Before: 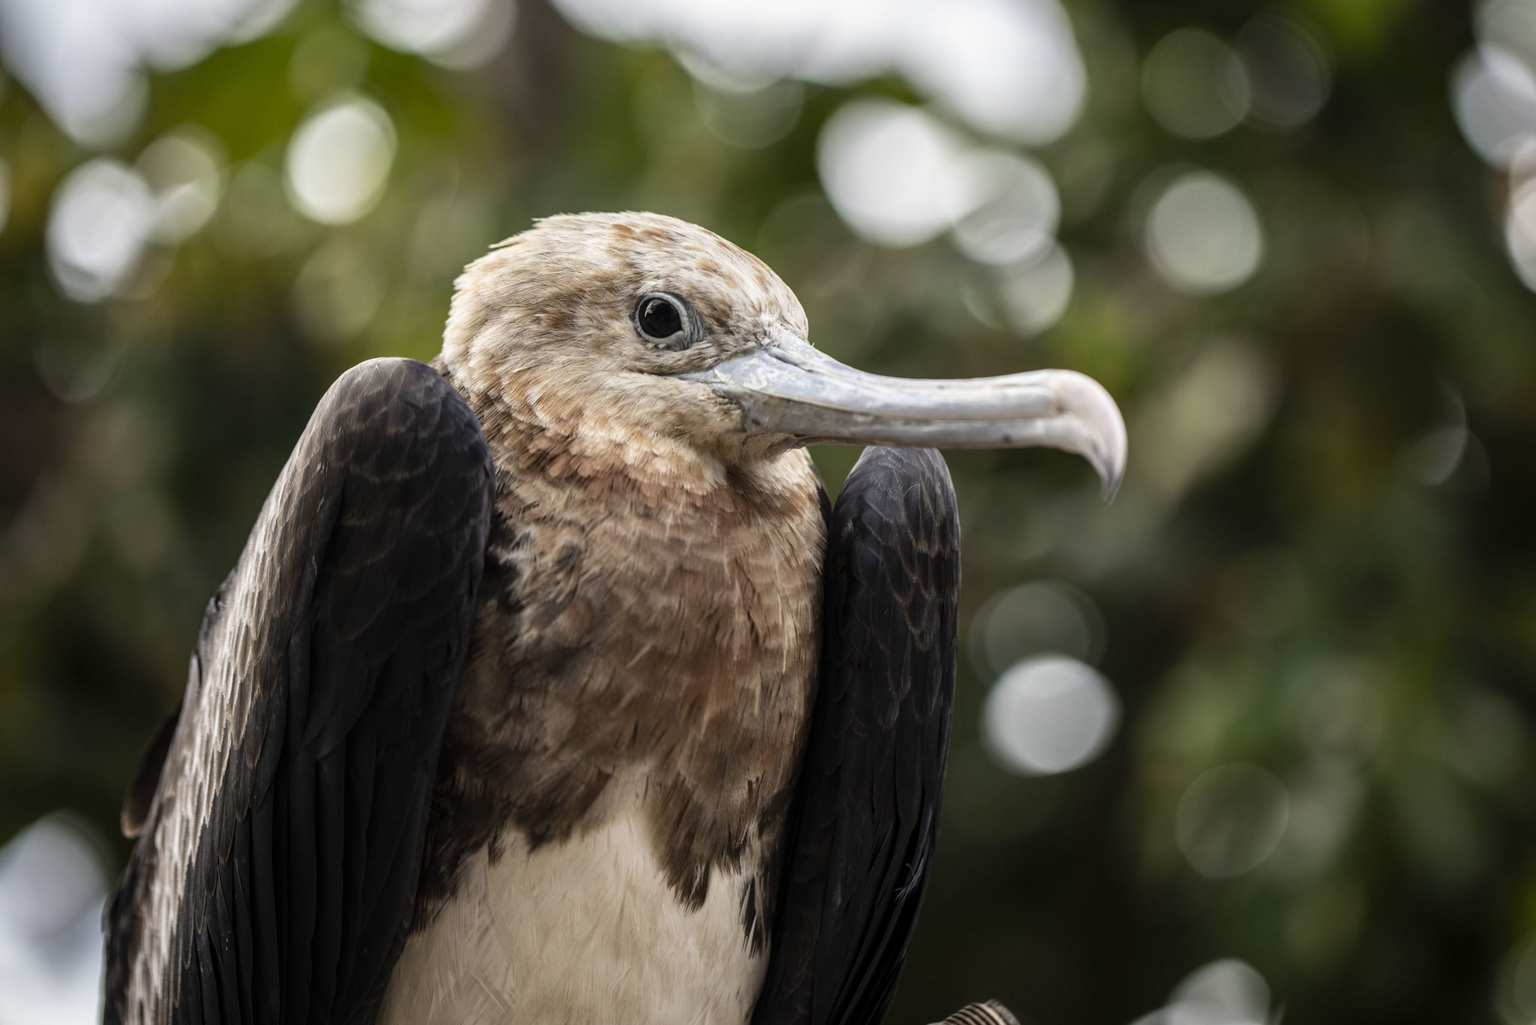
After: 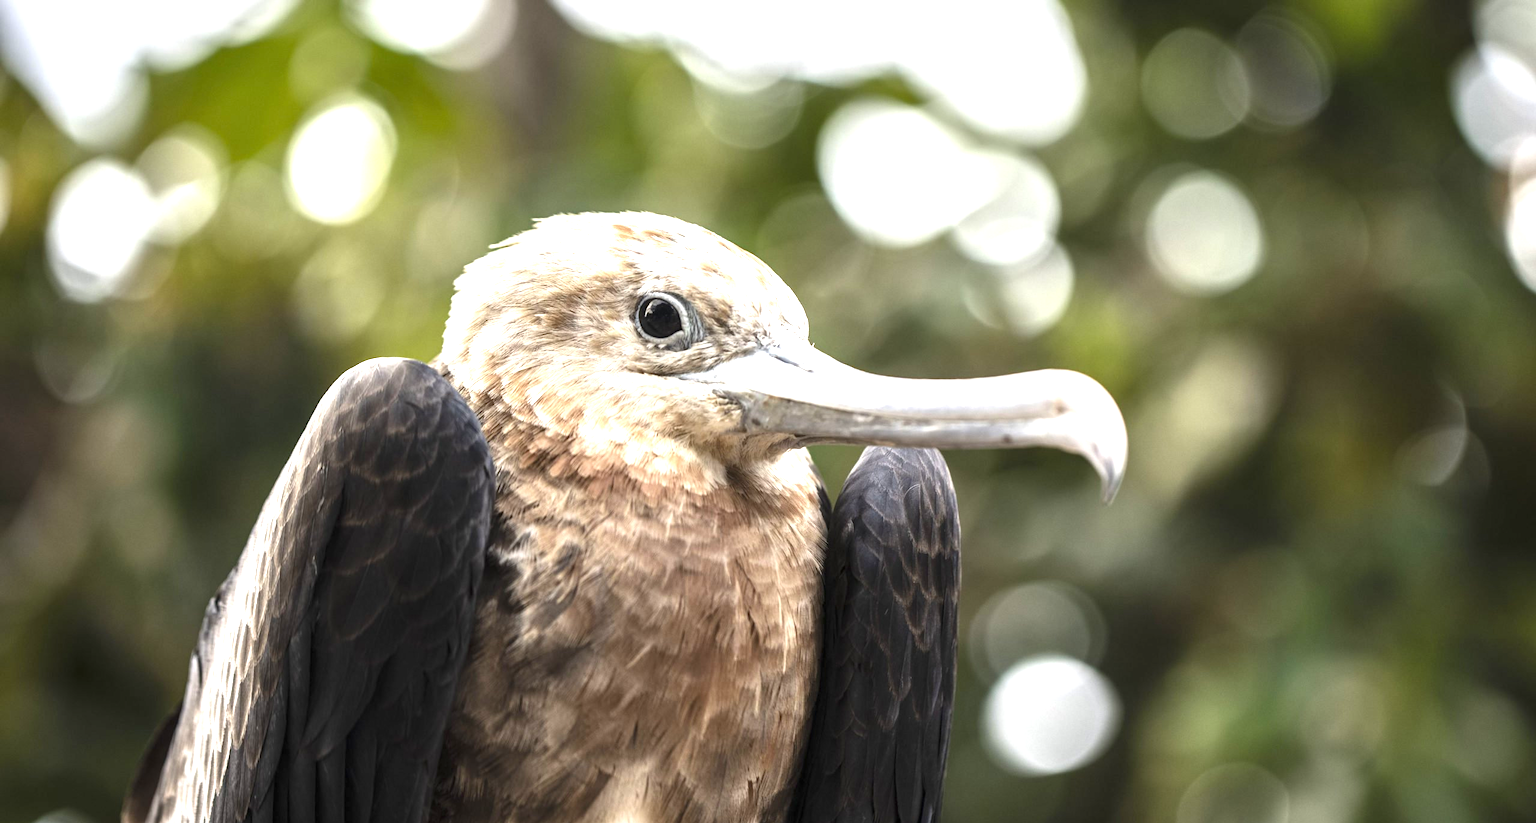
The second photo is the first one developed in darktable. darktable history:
exposure: black level correction 0, exposure 1.35 EV, compensate exposure bias true, compensate highlight preservation false
crop: bottom 19.644%
